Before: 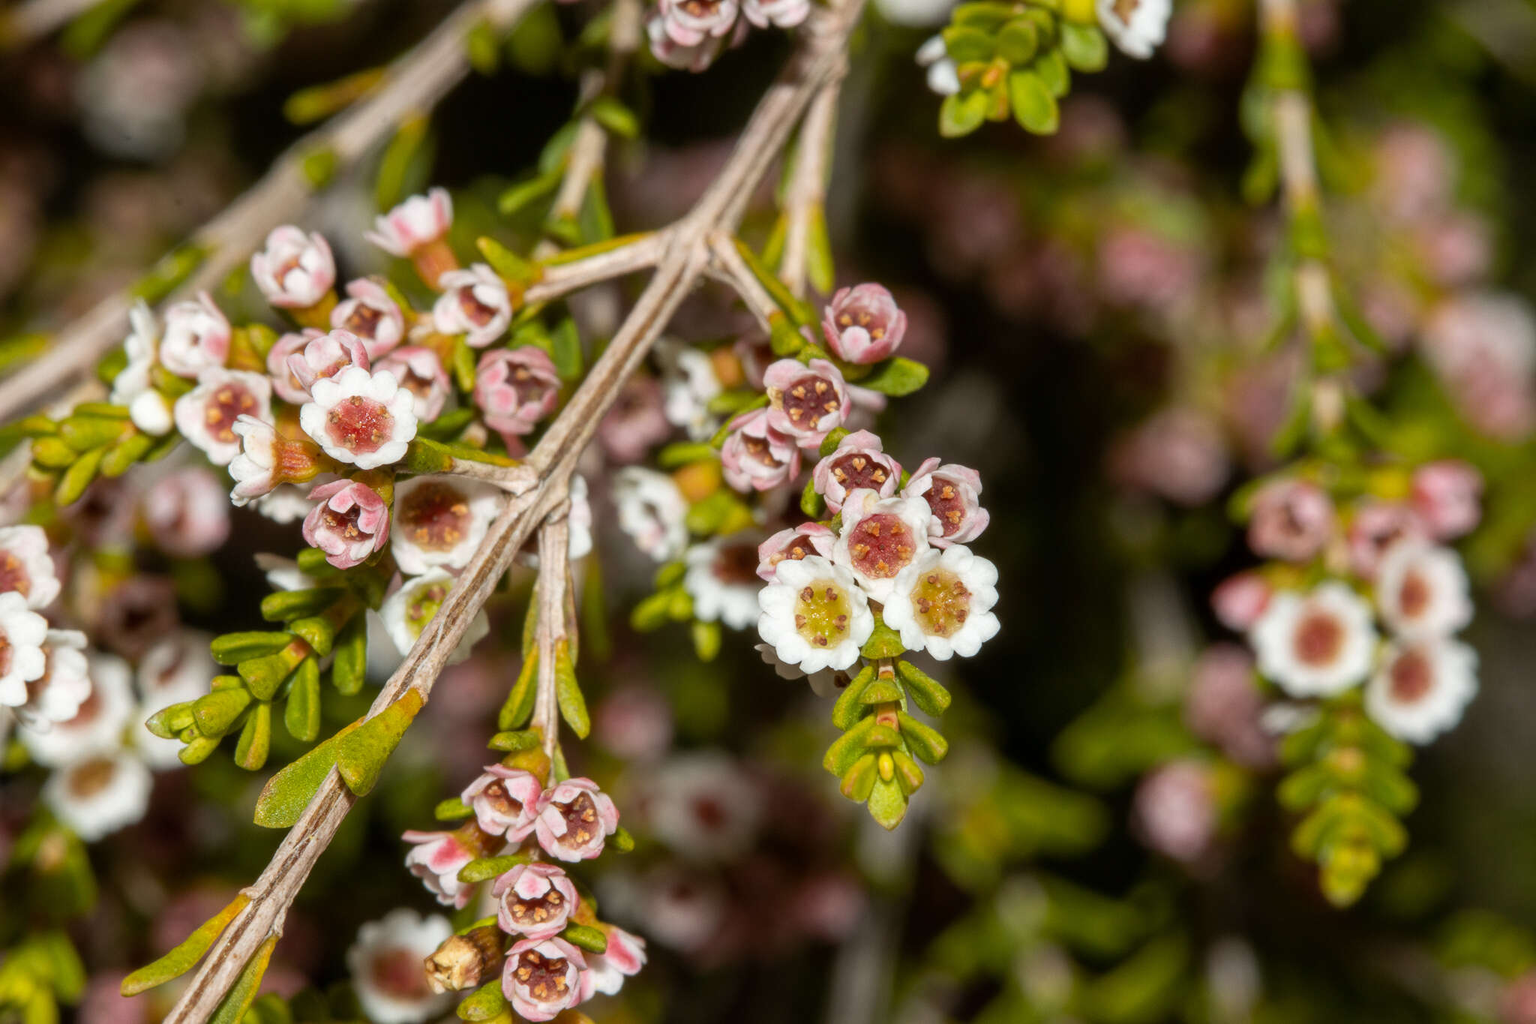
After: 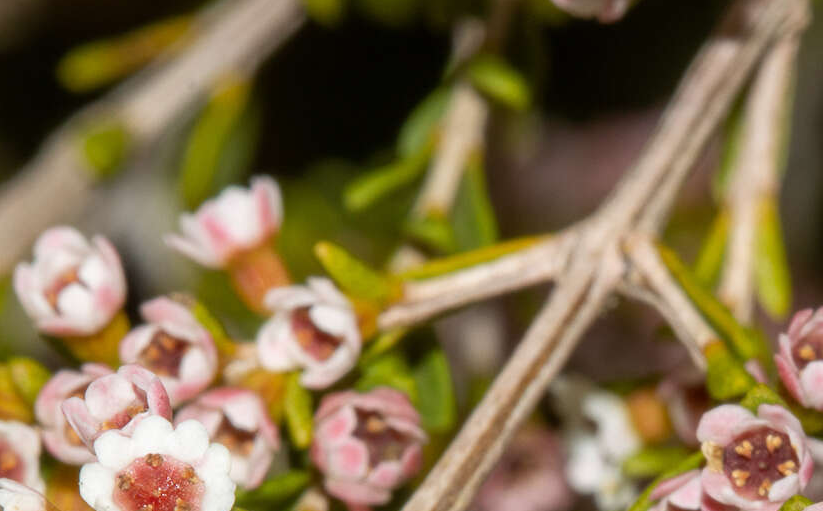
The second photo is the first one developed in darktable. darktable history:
crop: left 15.715%, top 5.46%, right 44.069%, bottom 57.076%
